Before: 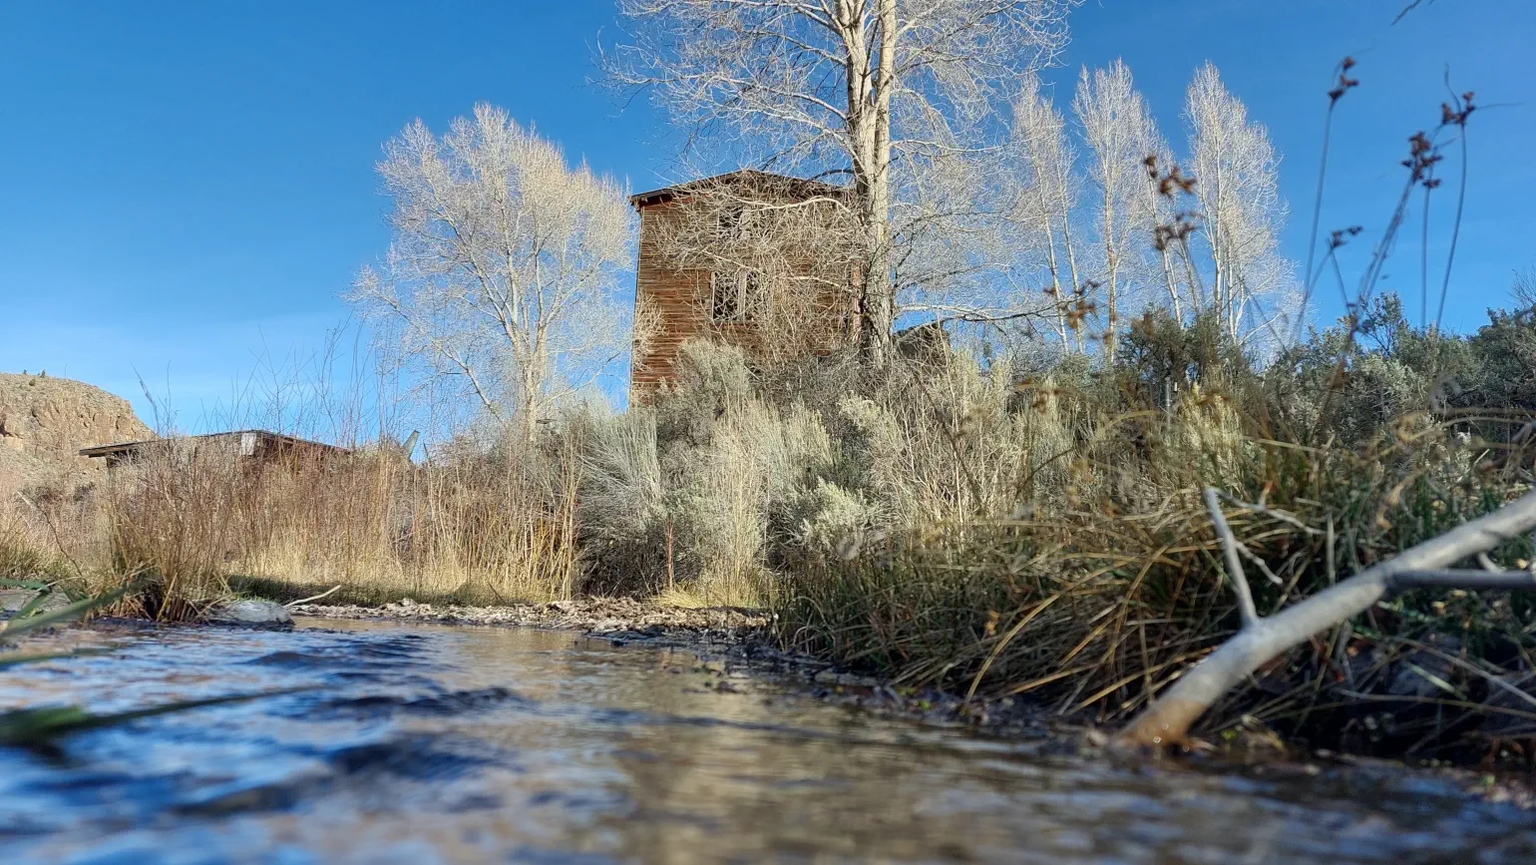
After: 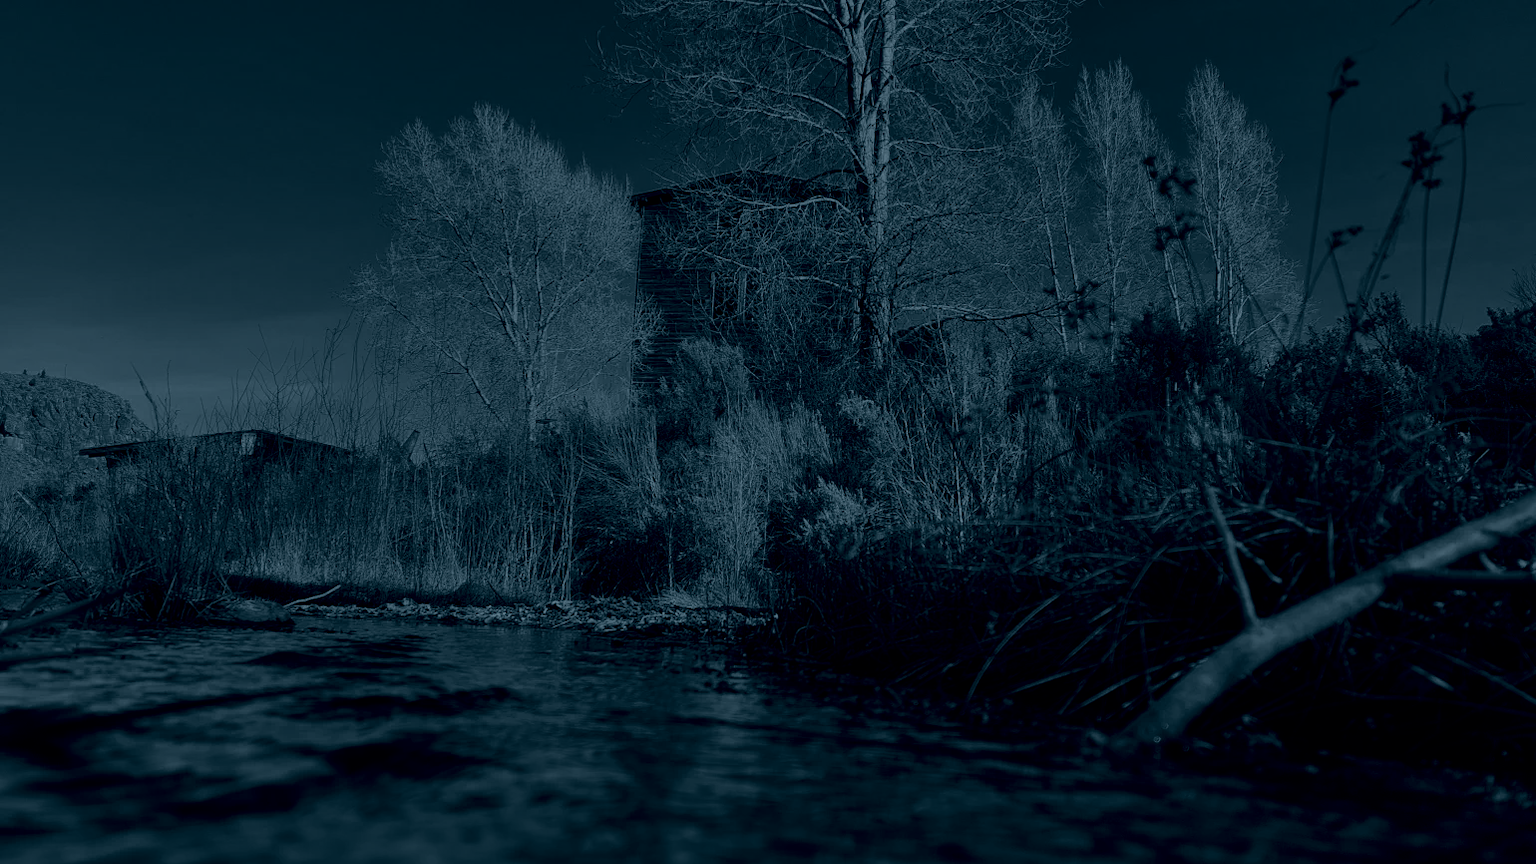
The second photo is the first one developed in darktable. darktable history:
colorize: hue 194.4°, saturation 29%, source mix 61.75%, lightness 3.98%, version 1
shadows and highlights: radius 125.46, shadows 30.51, highlights -30.51, low approximation 0.01, soften with gaussian
color balance rgb: perceptual saturation grading › global saturation 20%, global vibrance 20%
contrast brightness saturation: contrast -0.03, brightness -0.59, saturation -1
